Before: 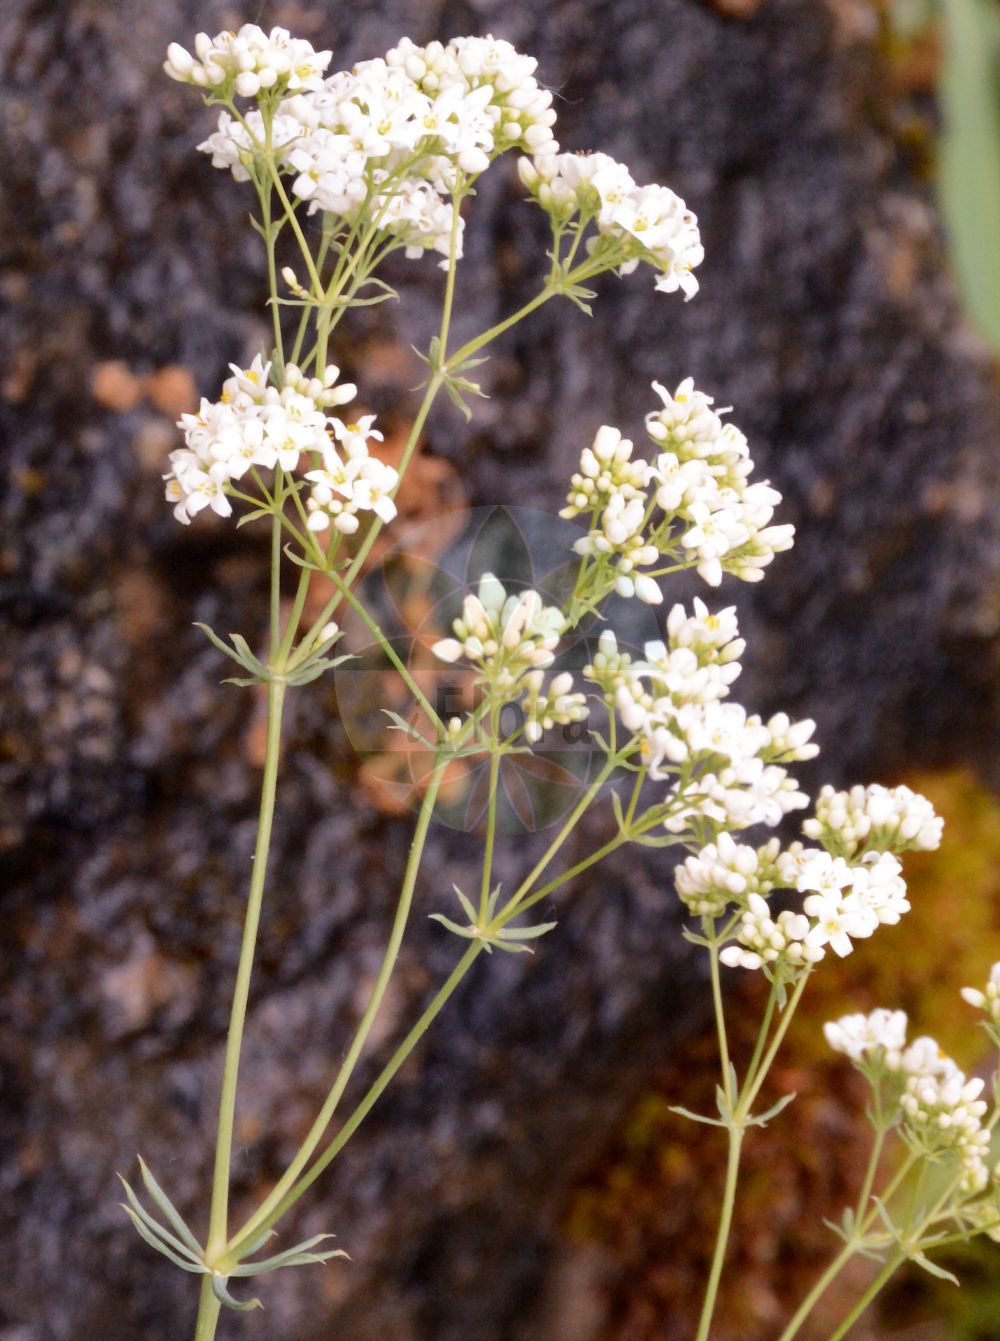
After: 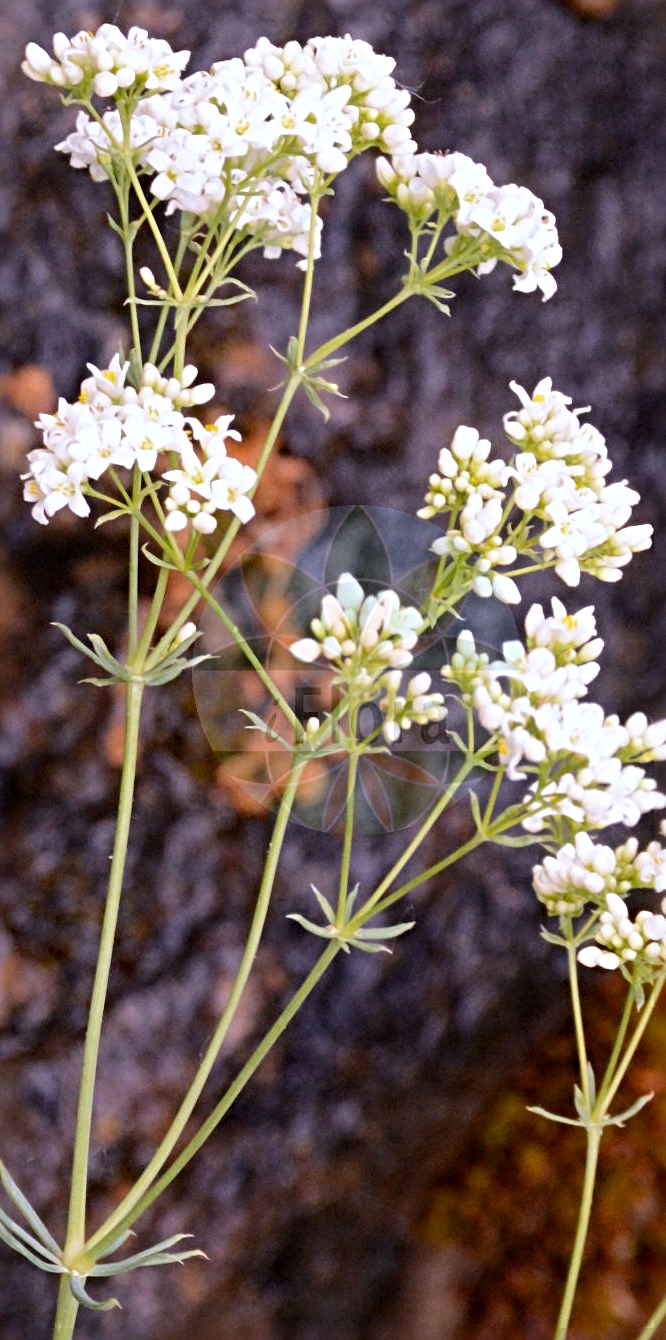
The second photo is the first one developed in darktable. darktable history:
color calibration: illuminant as shot in camera, x 0.358, y 0.373, temperature 4628.91 K
color balance rgb: linear chroma grading › global chroma 6.48%, perceptual saturation grading › global saturation 12.96%, global vibrance 6.02%
crop and rotate: left 14.292%, right 19.041%
sharpen: radius 4.883
